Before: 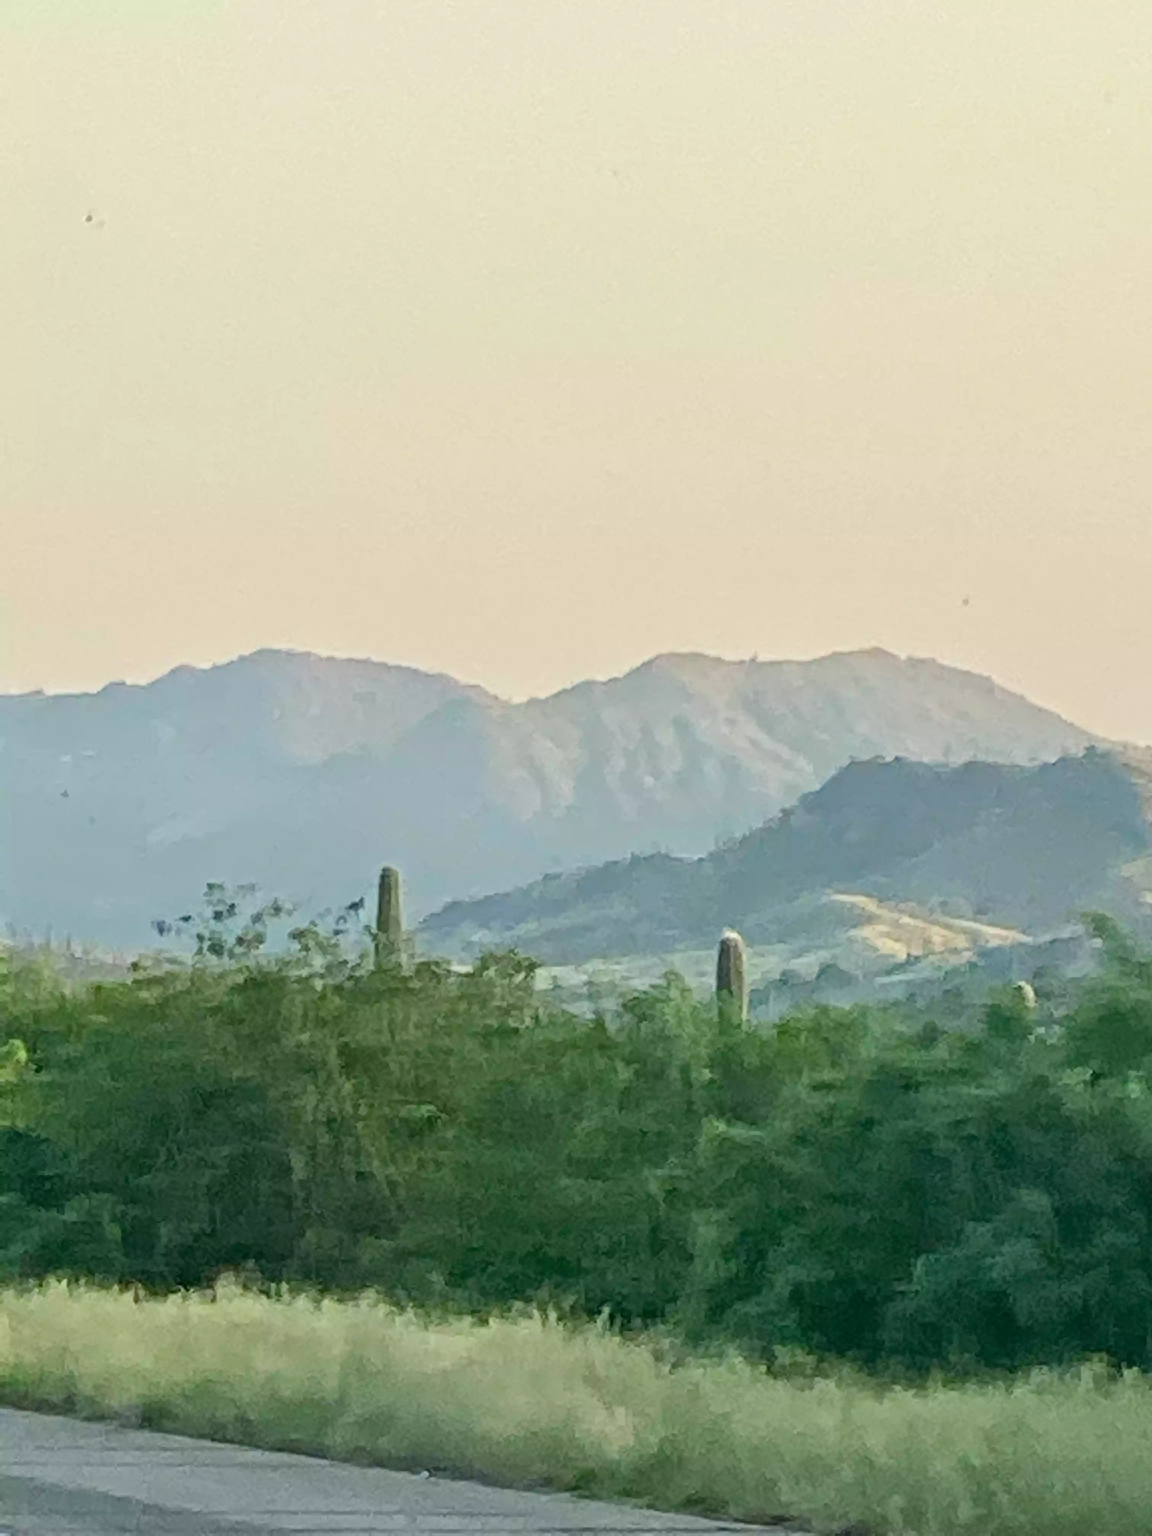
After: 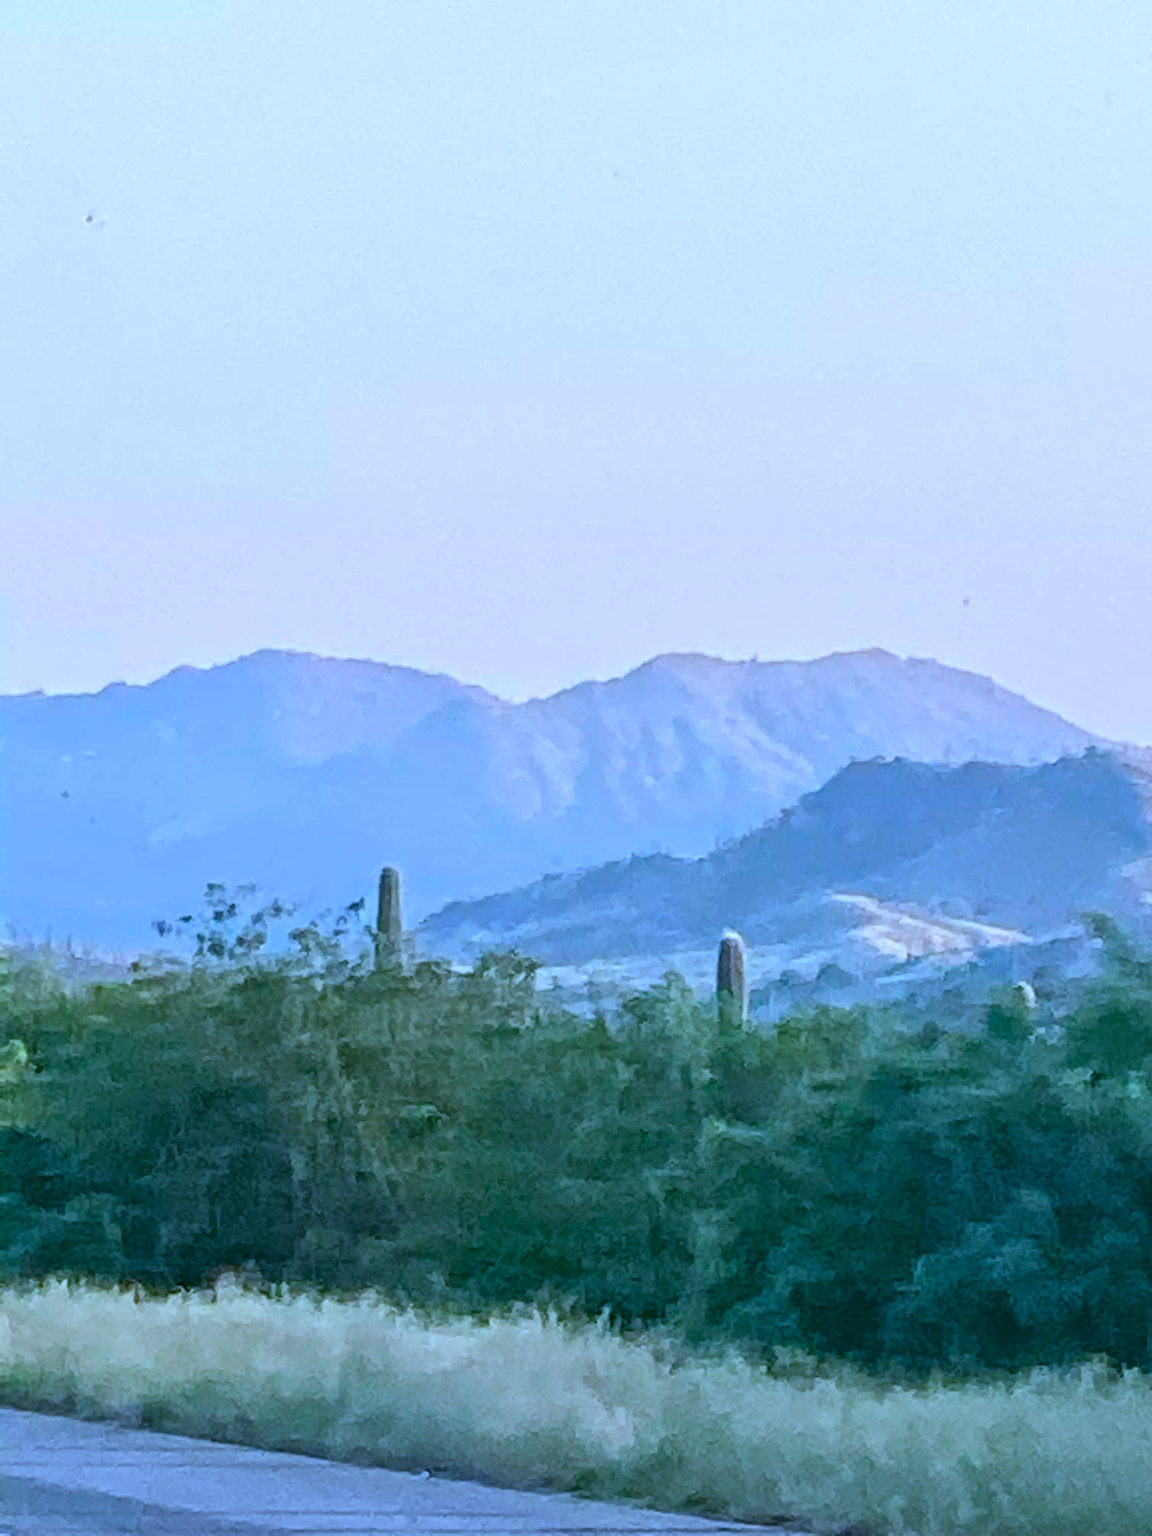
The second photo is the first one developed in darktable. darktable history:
white balance: red 1.042, blue 1.17
local contrast: highlights 100%, shadows 100%, detail 120%, midtone range 0.2
color correction: highlights a* -10.04, highlights b* -10.37
color calibration: illuminant as shot in camera, x 0.379, y 0.396, temperature 4138.76 K
